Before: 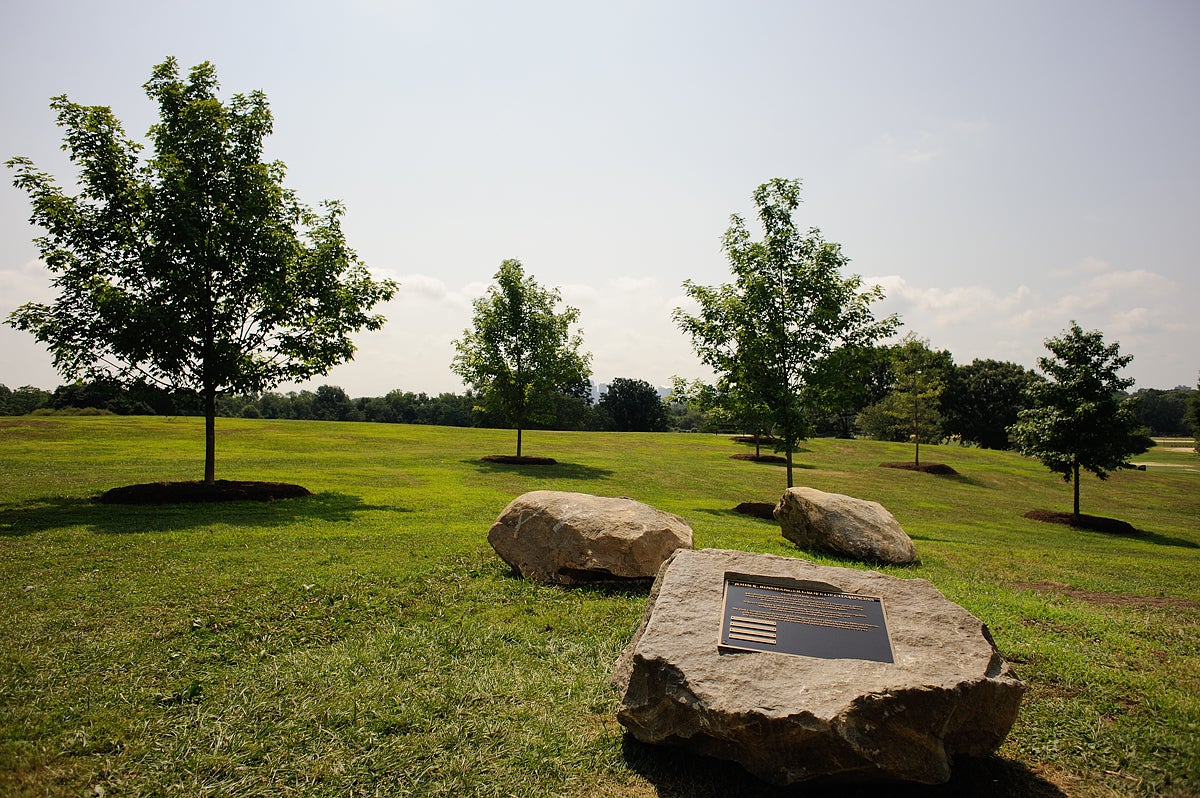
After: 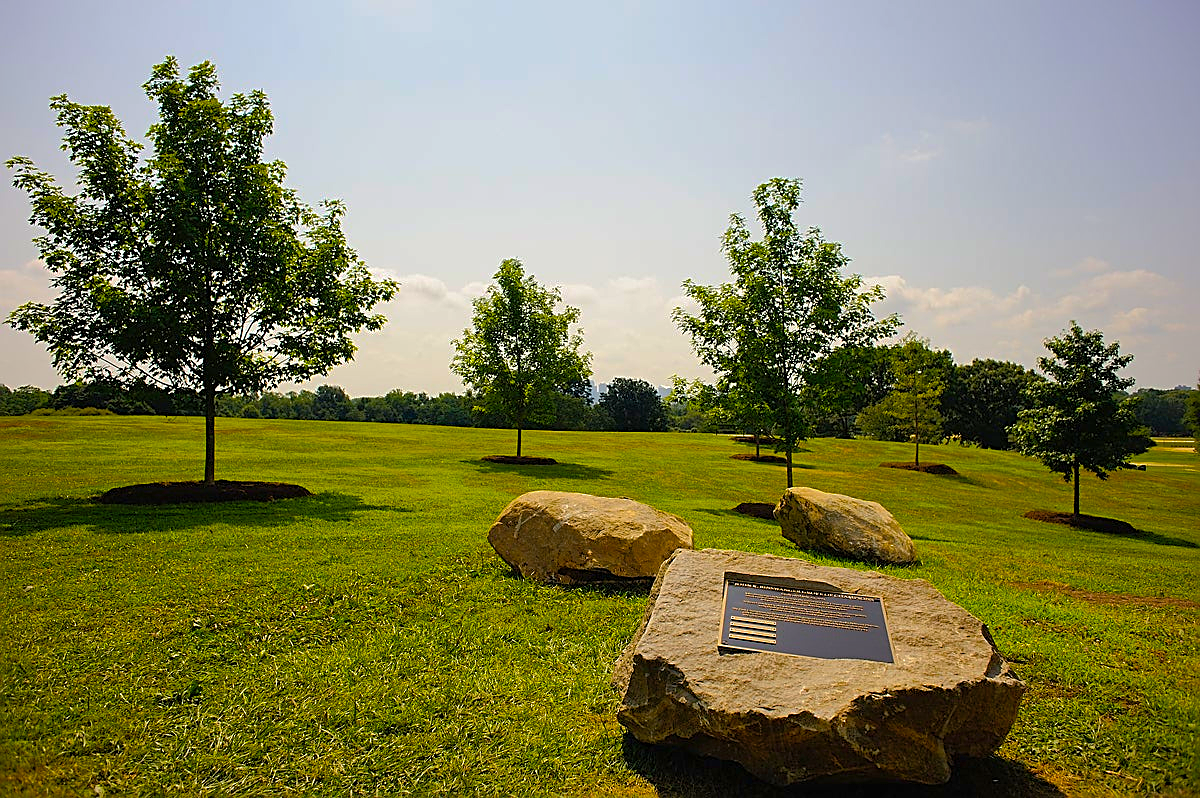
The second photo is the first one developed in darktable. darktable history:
shadows and highlights: on, module defaults
color balance rgb: linear chroma grading › global chroma 8.552%, perceptual saturation grading › global saturation 25.877%, global vibrance 50.357%
sharpen: amount 0.537
